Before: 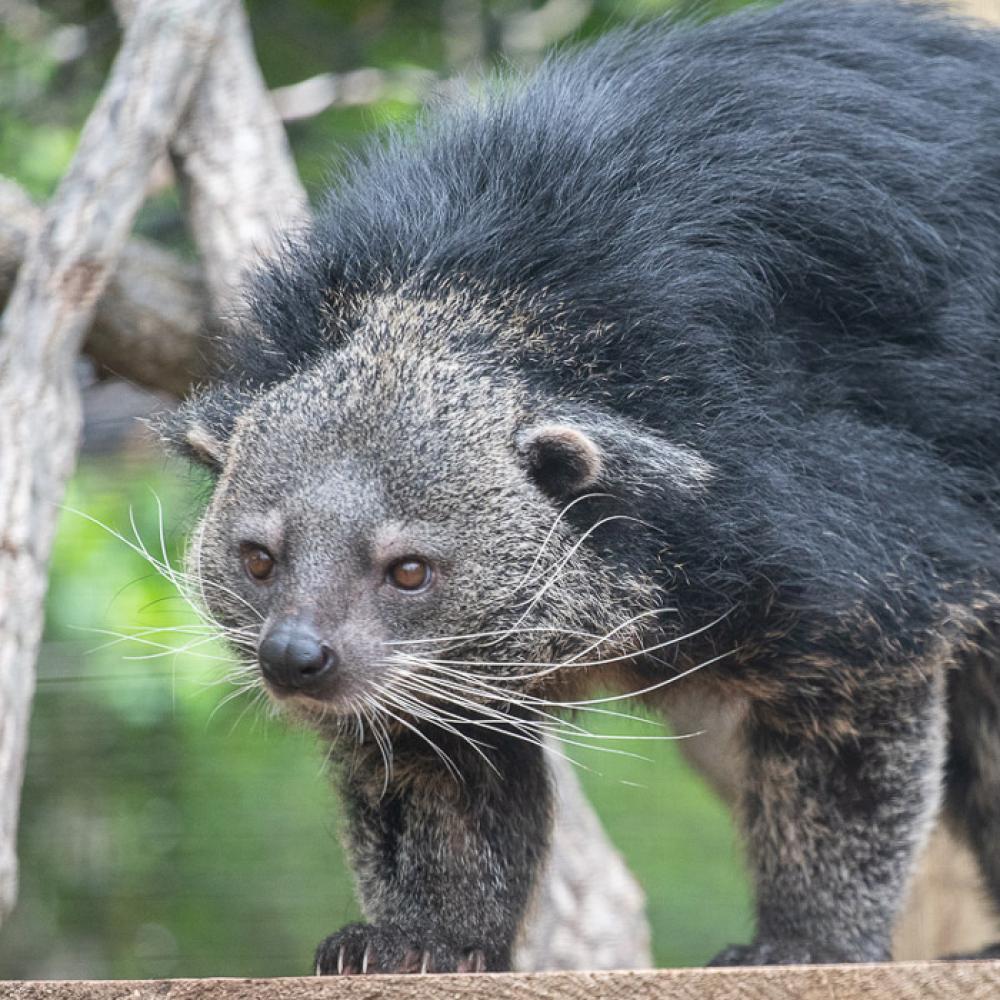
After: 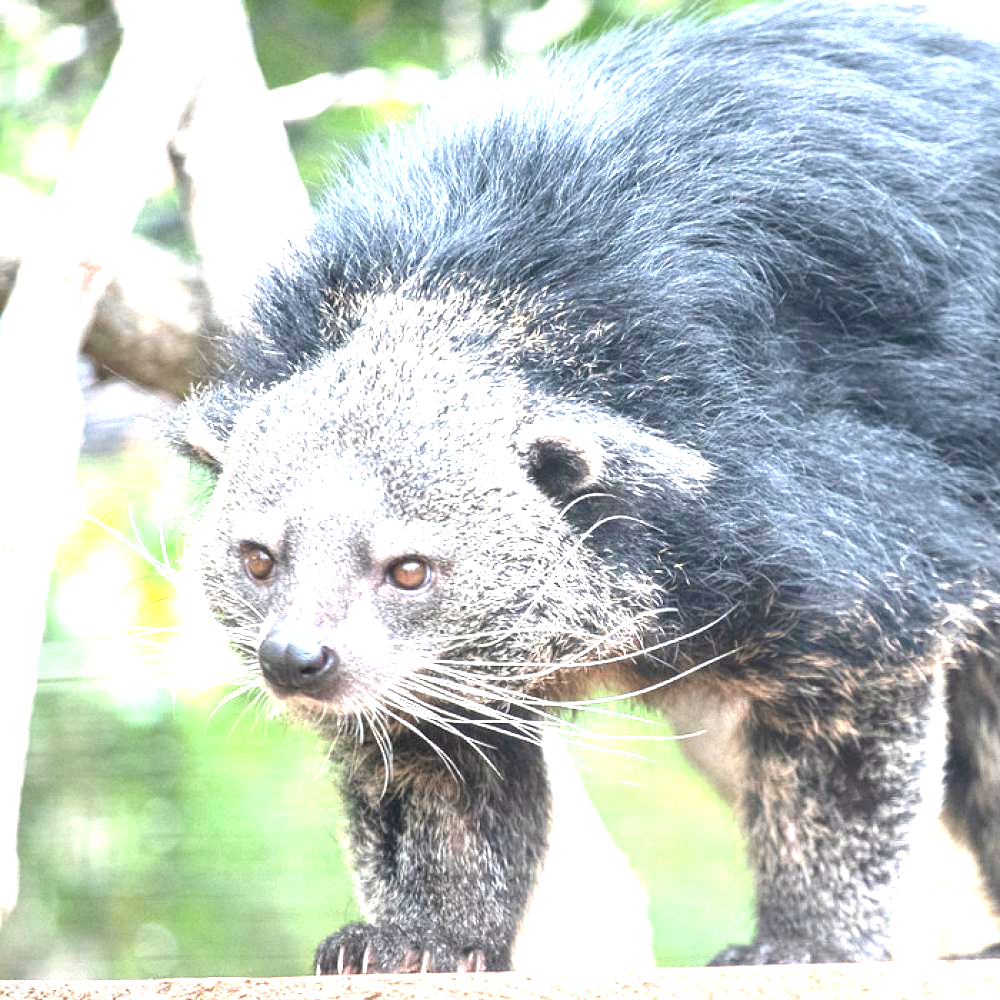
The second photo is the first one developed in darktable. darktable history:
exposure: black level correction 0.001, exposure 2 EV, compensate highlight preservation false
white balance: red 1, blue 1
